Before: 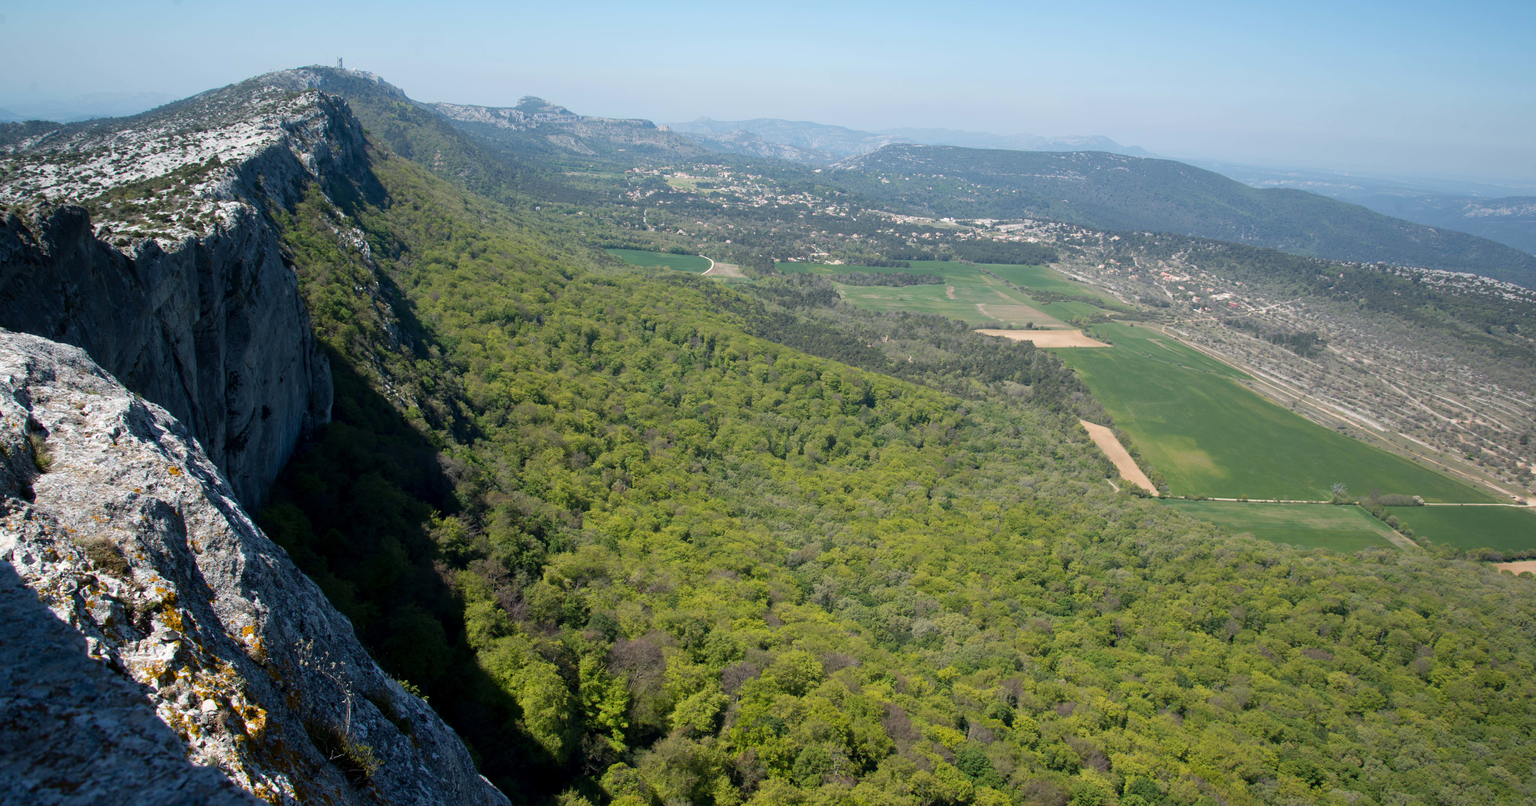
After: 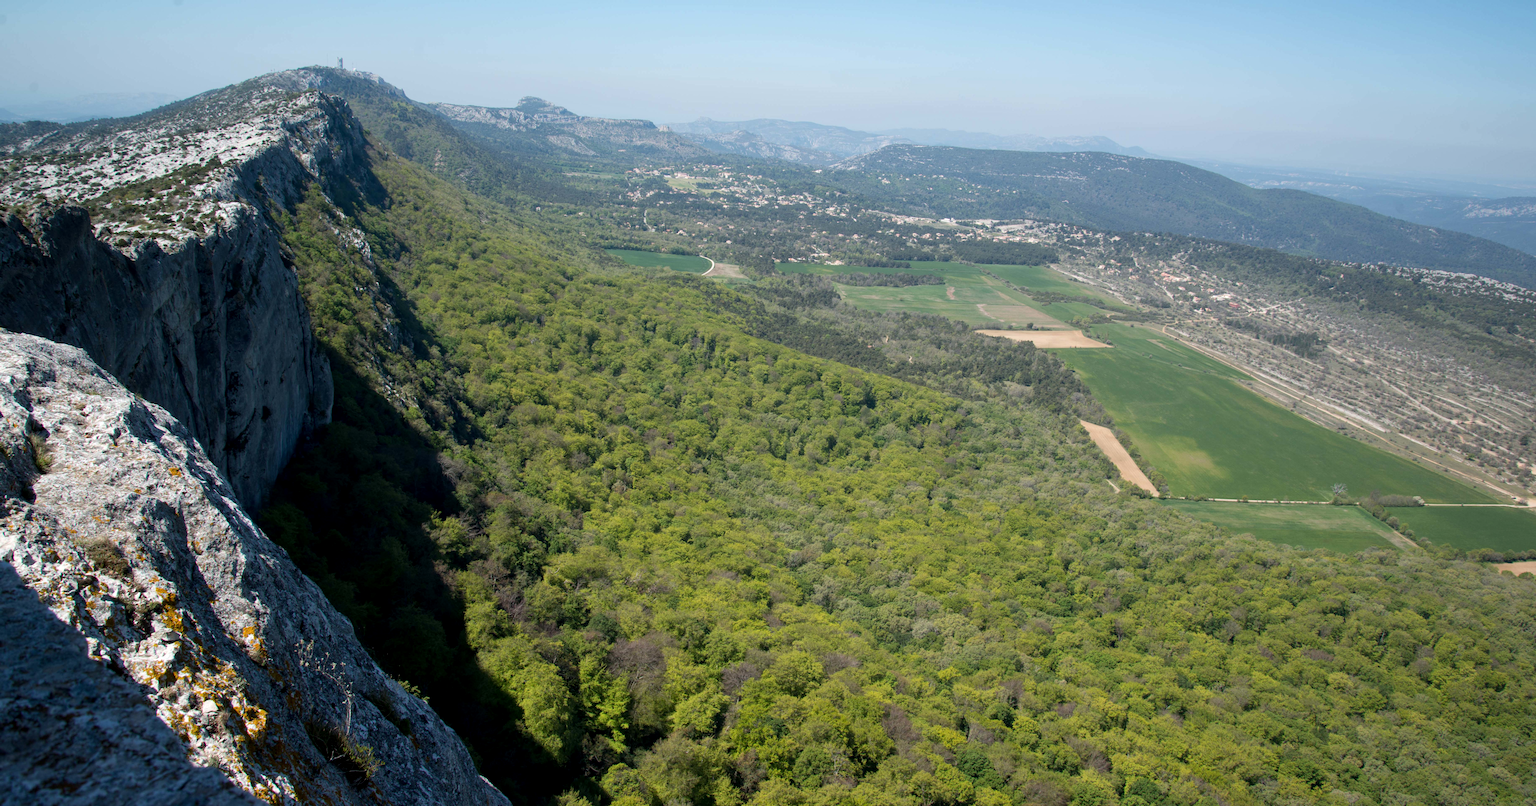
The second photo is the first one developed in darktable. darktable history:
local contrast: highlights 101%, shadows 100%, detail 119%, midtone range 0.2
